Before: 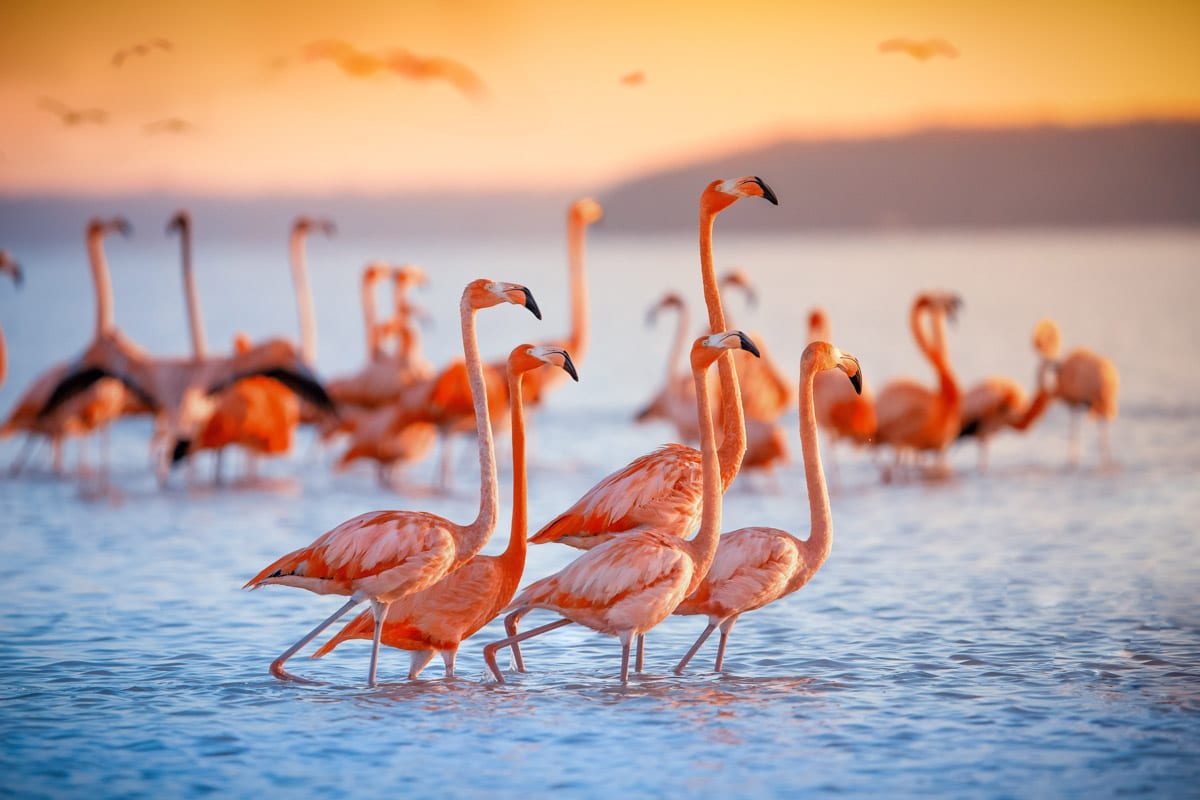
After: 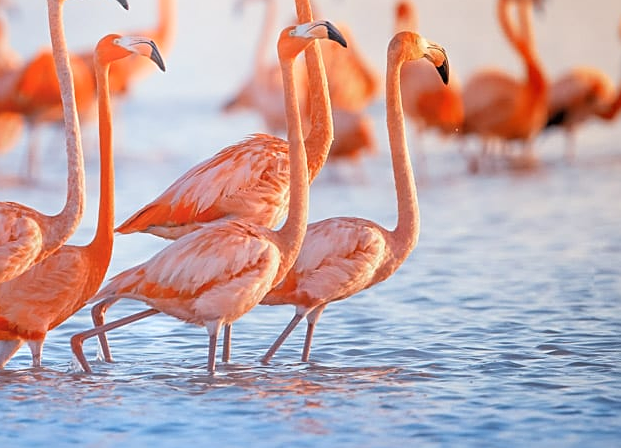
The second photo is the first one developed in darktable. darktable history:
crop: left 34.479%, top 38.822%, right 13.718%, bottom 5.172%
sharpen: on, module defaults
bloom: size 16%, threshold 98%, strength 20%
